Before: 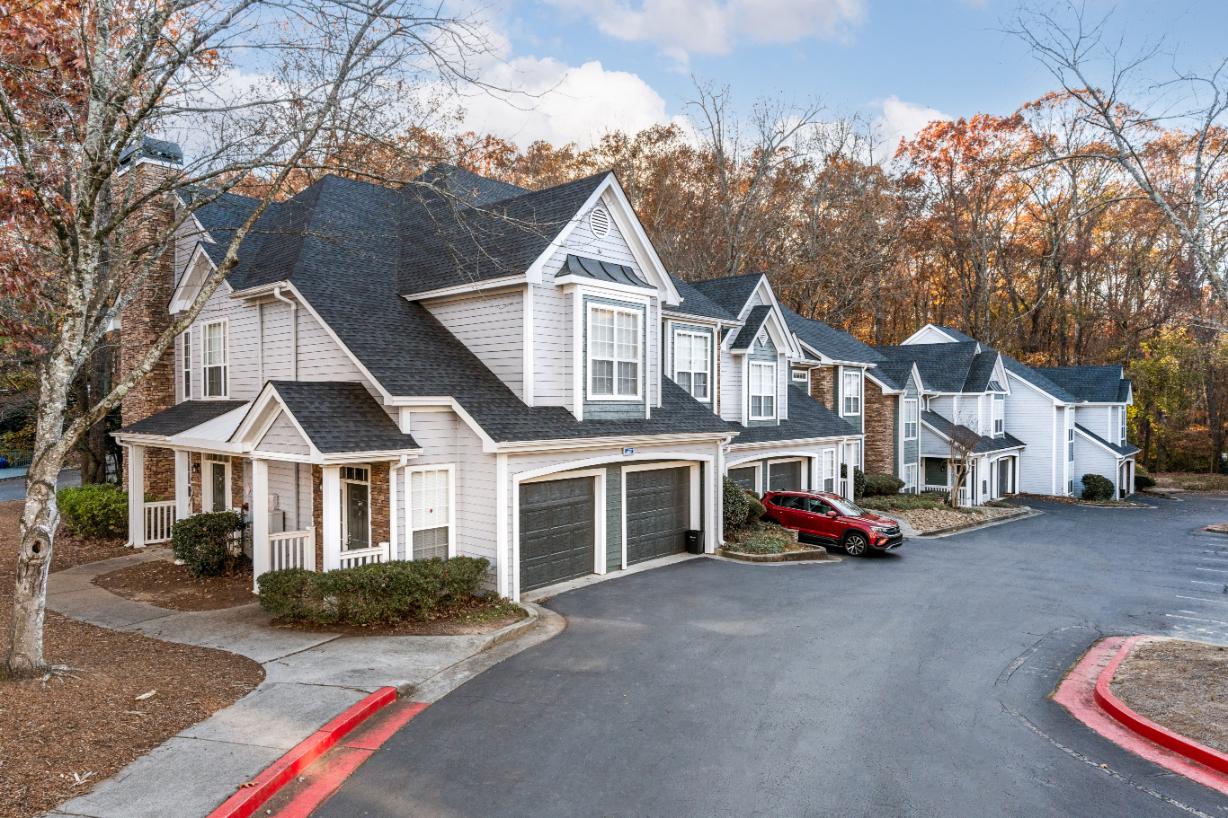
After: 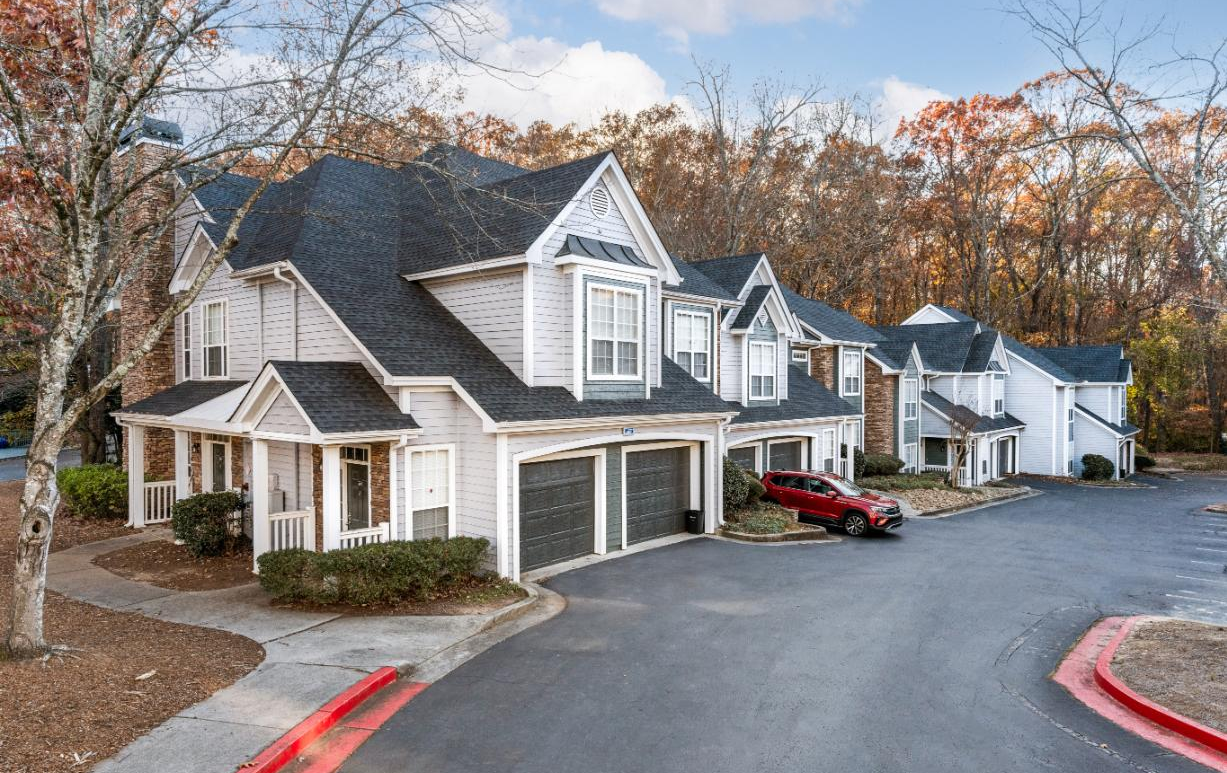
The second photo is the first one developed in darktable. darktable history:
crop and rotate: top 2.479%, bottom 3.018%
